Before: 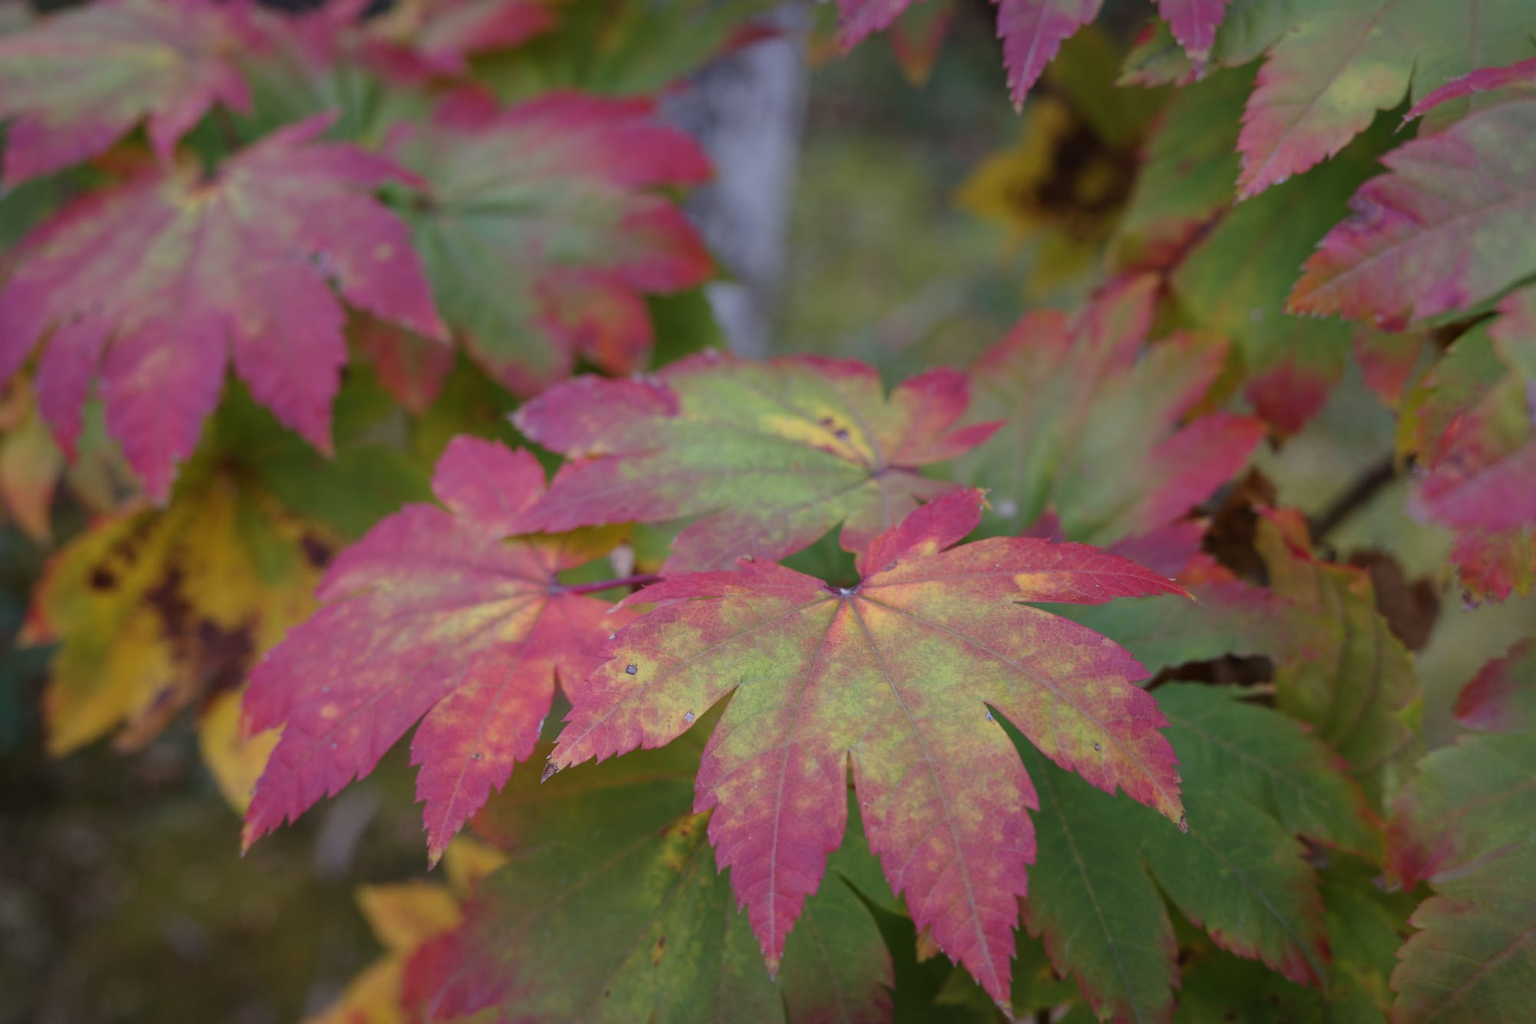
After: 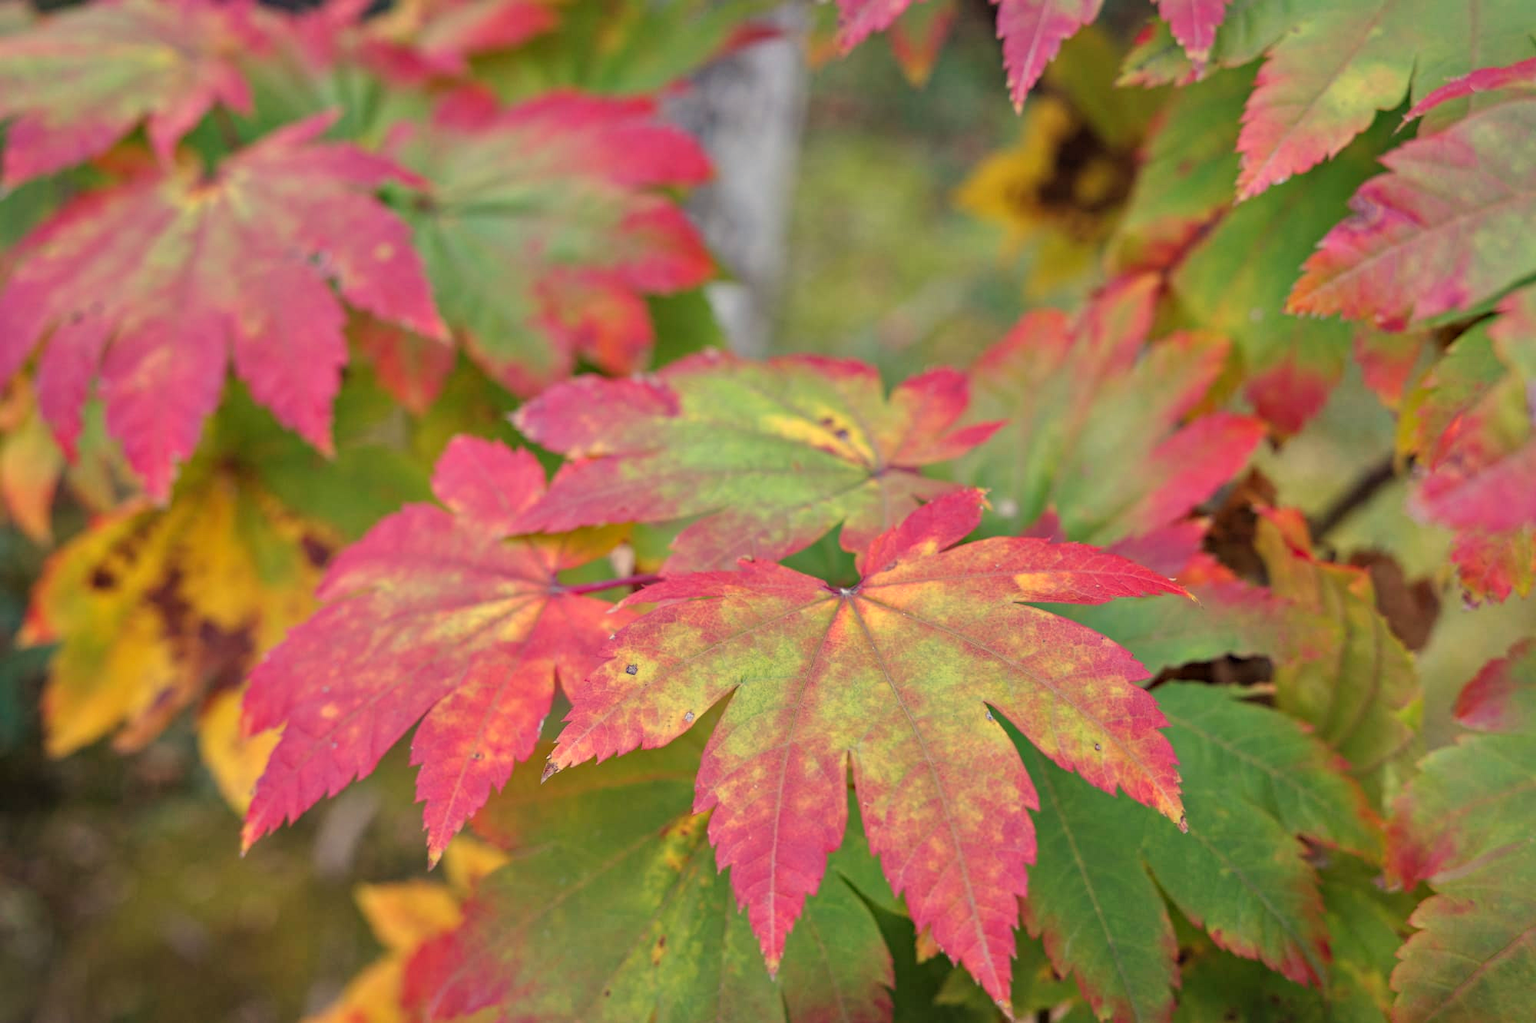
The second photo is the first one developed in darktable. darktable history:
haze removal: compatibility mode true, adaptive false
tone equalizer: -7 EV 0.15 EV, -6 EV 0.6 EV, -5 EV 1.15 EV, -4 EV 1.33 EV, -3 EV 1.15 EV, -2 EV 0.6 EV, -1 EV 0.15 EV, mask exposure compensation -0.5 EV
white balance: red 1.08, blue 0.791
